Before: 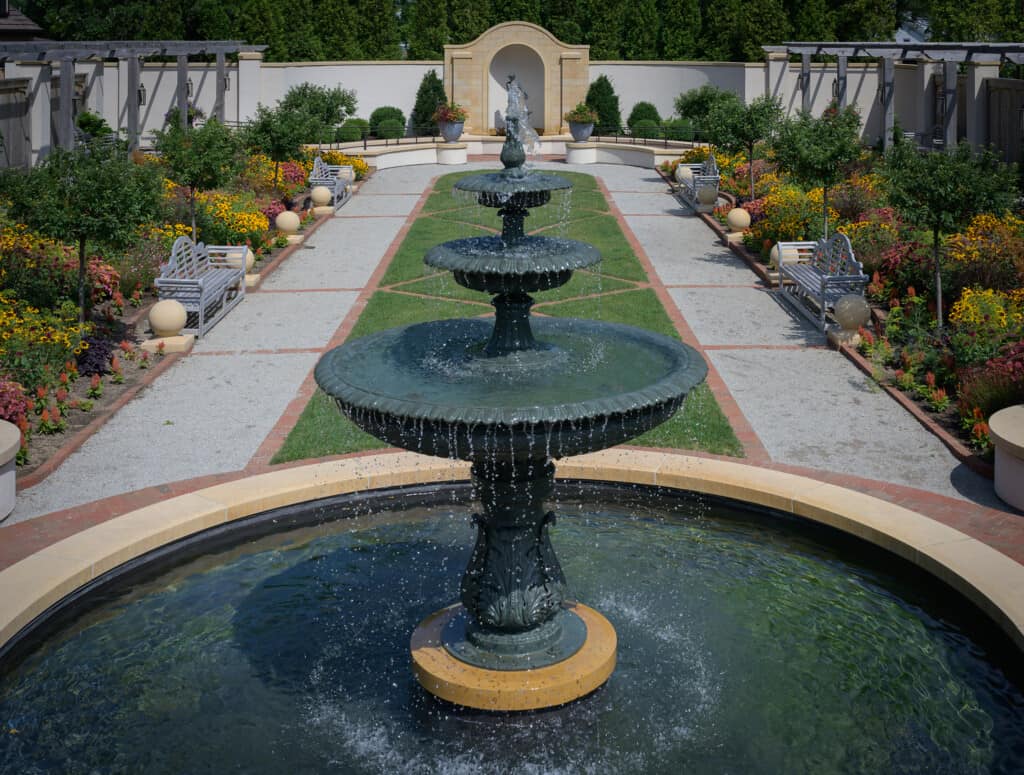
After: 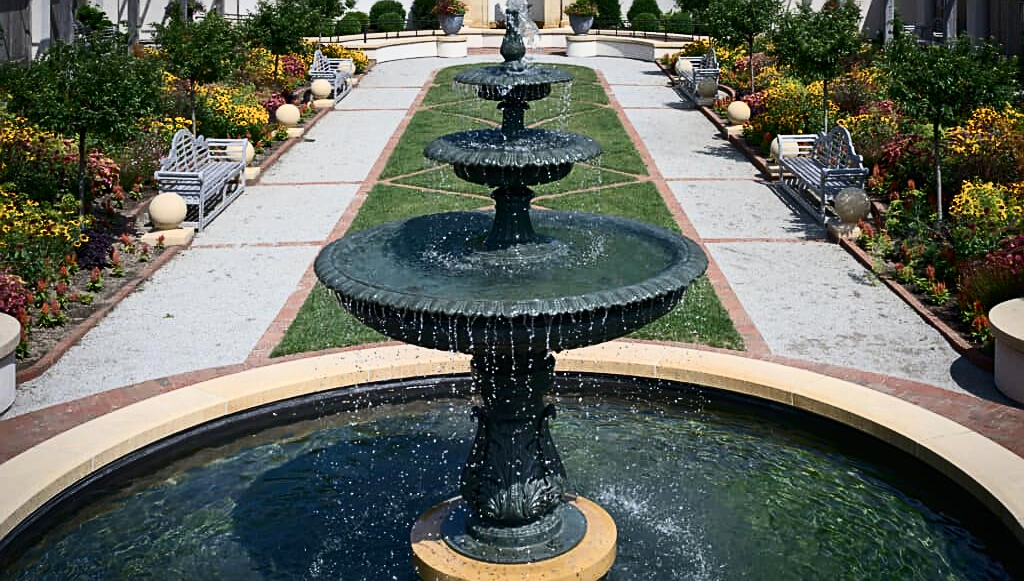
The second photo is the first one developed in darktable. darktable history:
shadows and highlights: soften with gaussian
contrast brightness saturation: contrast 0.39, brightness 0.1
sharpen: on, module defaults
crop: top 13.819%, bottom 11.169%
